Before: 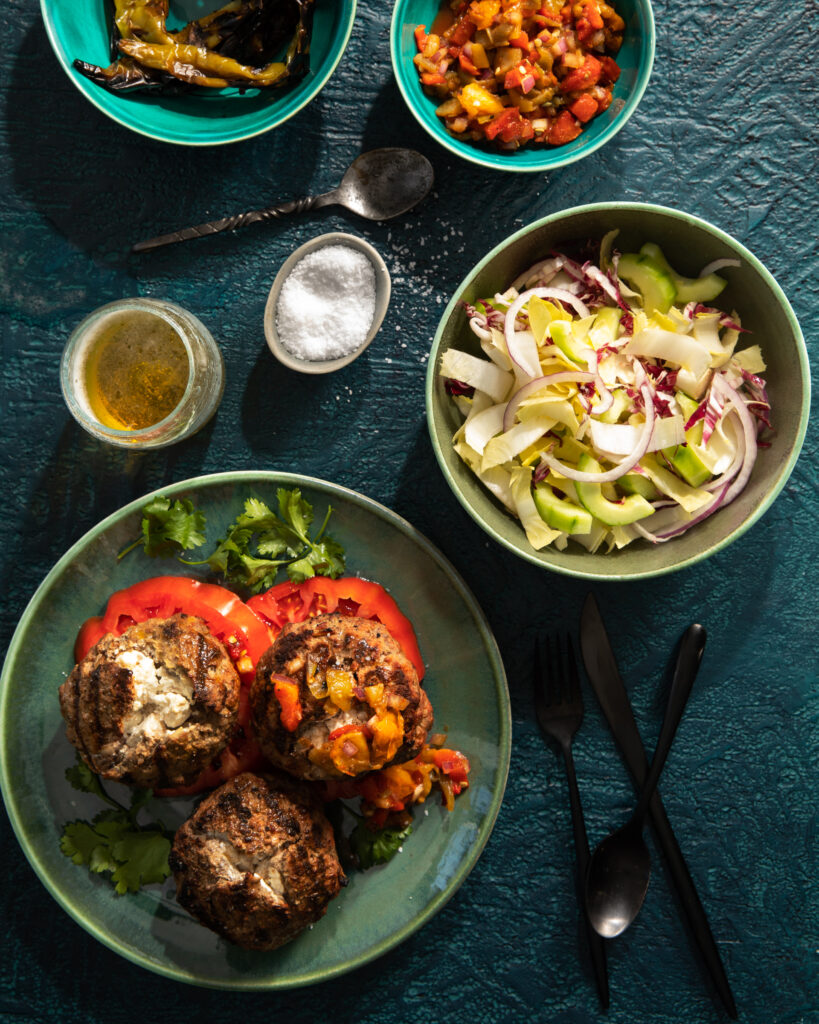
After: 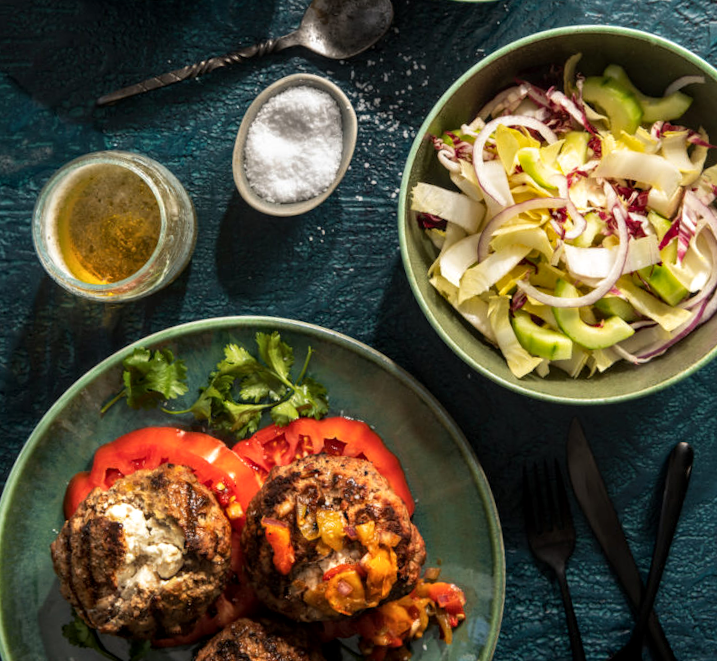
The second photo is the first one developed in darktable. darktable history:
local contrast: on, module defaults
crop and rotate: left 2.425%, top 11.305%, right 9.6%, bottom 15.08%
rotate and perspective: rotation -3.52°, crop left 0.036, crop right 0.964, crop top 0.081, crop bottom 0.919
